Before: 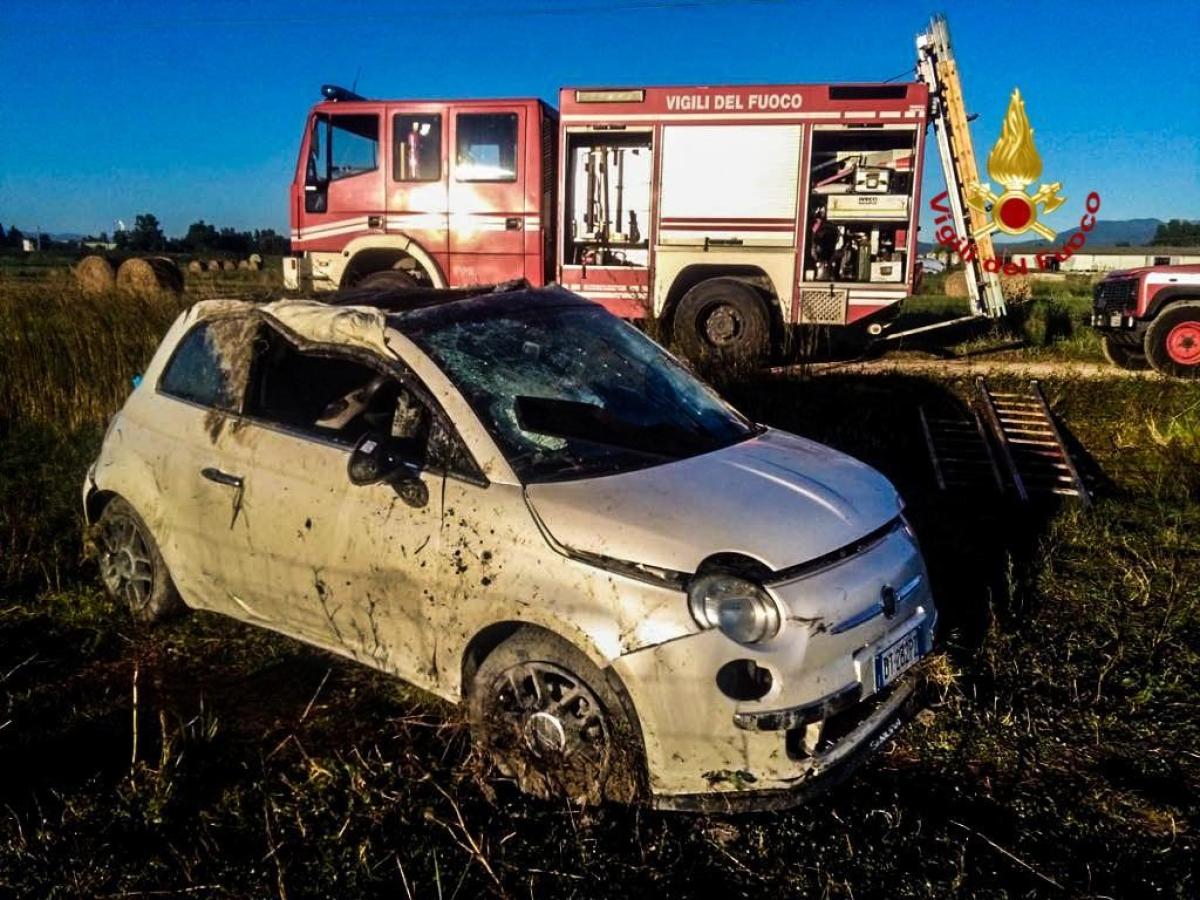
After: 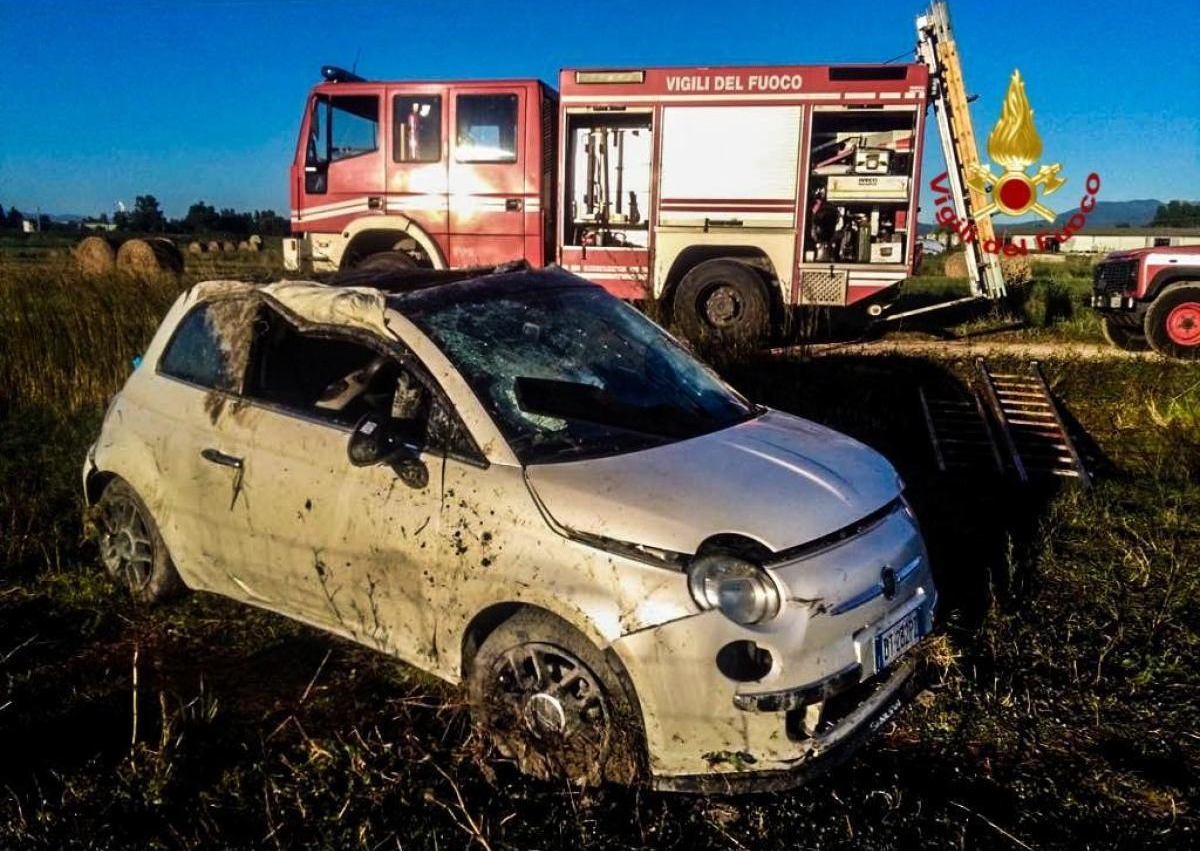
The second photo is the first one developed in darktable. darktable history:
crop and rotate: top 2.164%, bottom 3.188%
